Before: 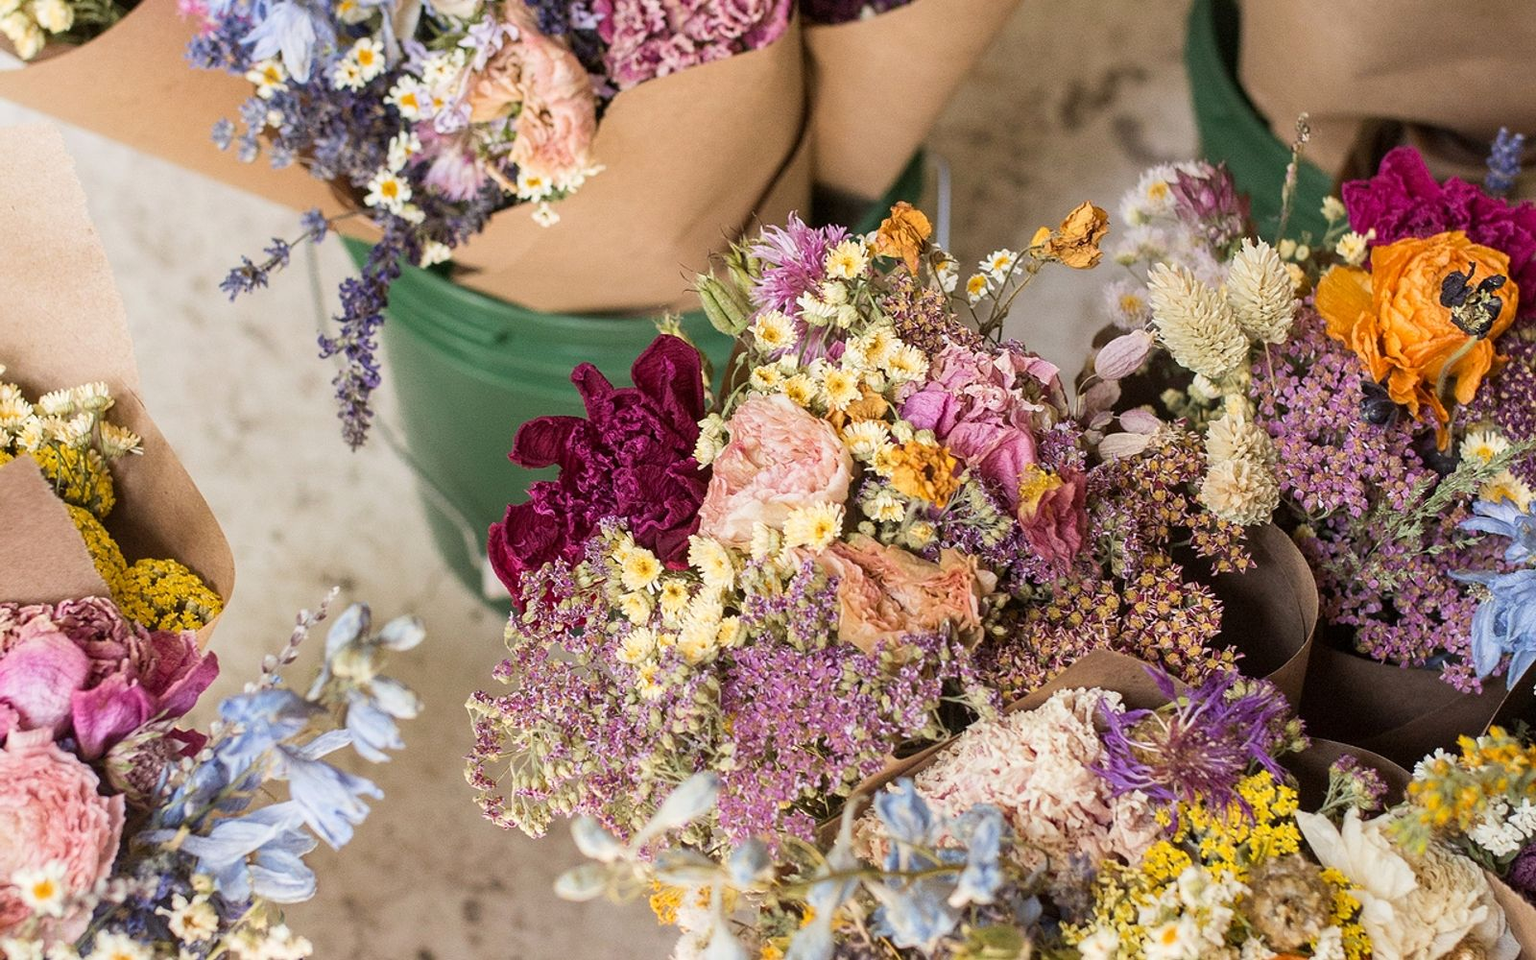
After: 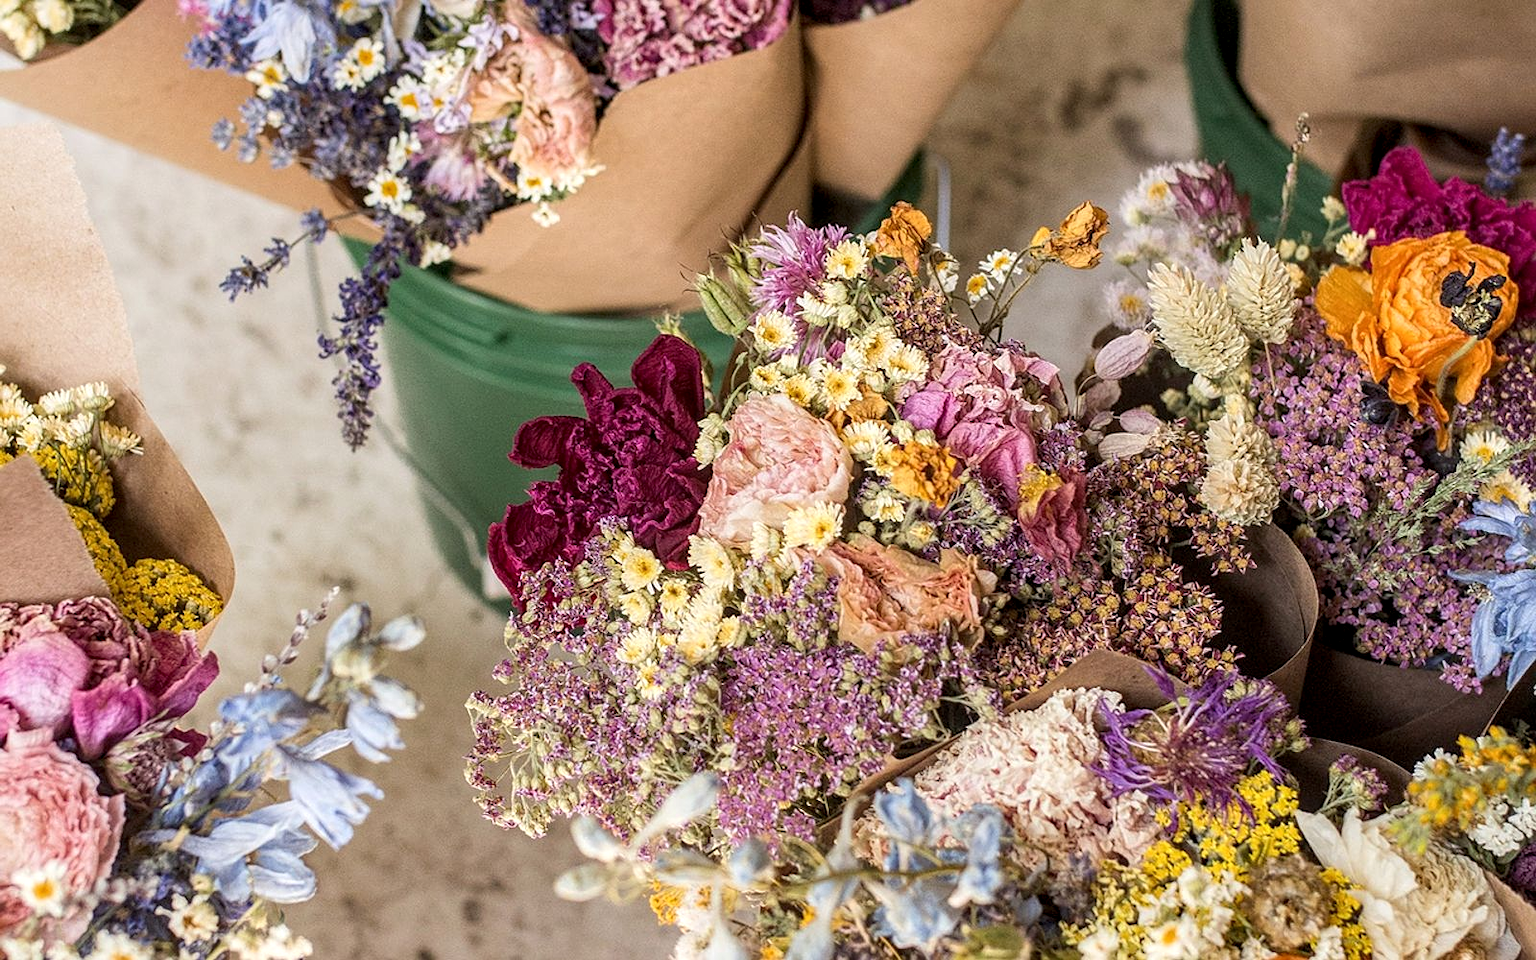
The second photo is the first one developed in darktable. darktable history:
sharpen: amount 0.216
local contrast: detail 130%
